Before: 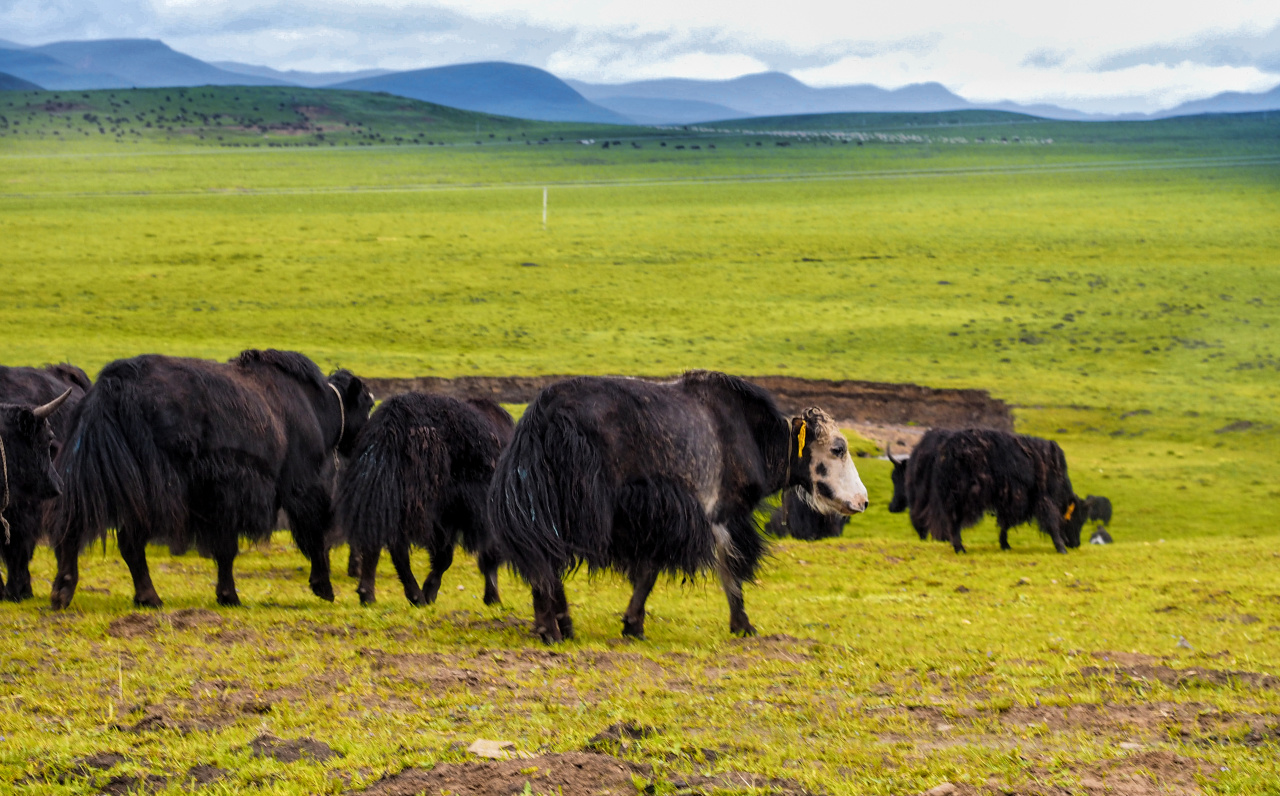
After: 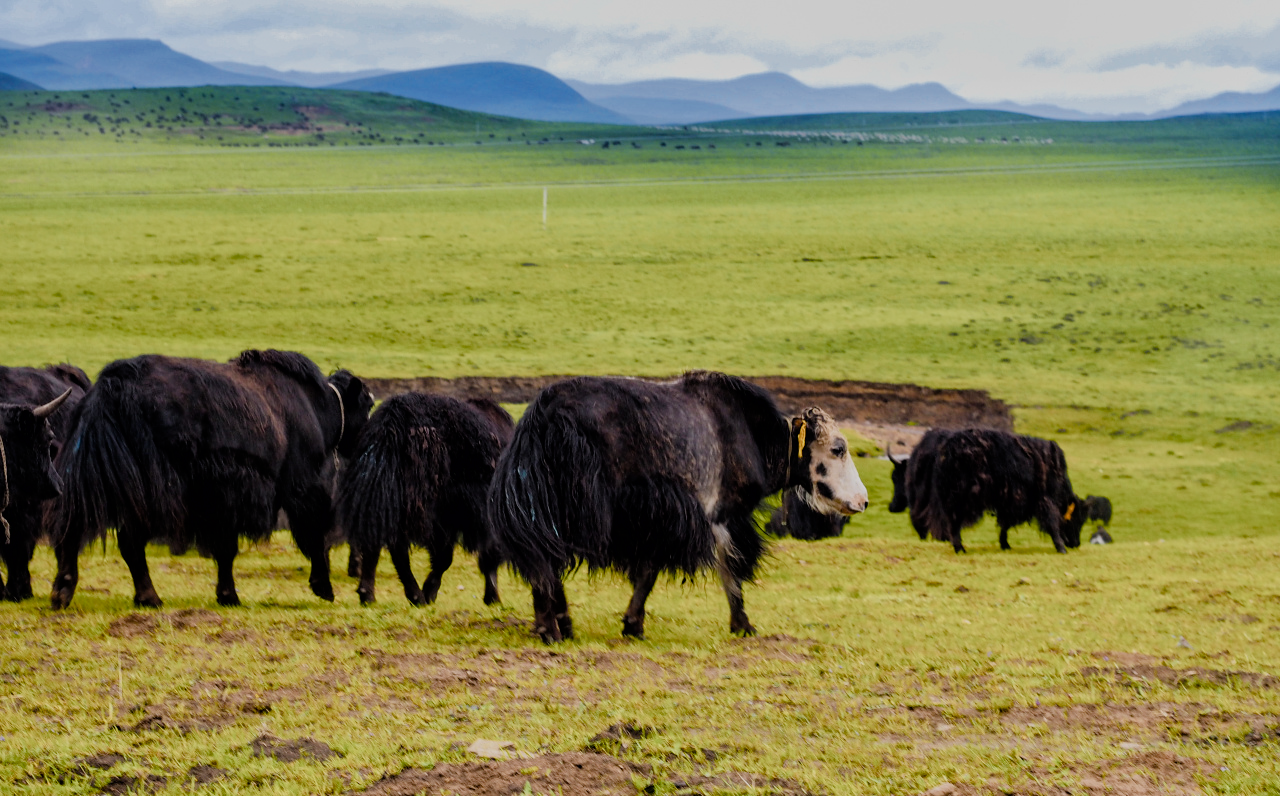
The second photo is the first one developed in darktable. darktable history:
color balance rgb: perceptual saturation grading › global saturation 20%, perceptual saturation grading › highlights -50%, perceptual saturation grading › shadows 30%
filmic rgb: black relative exposure -7.65 EV, white relative exposure 4.56 EV, hardness 3.61, color science v6 (2022)
